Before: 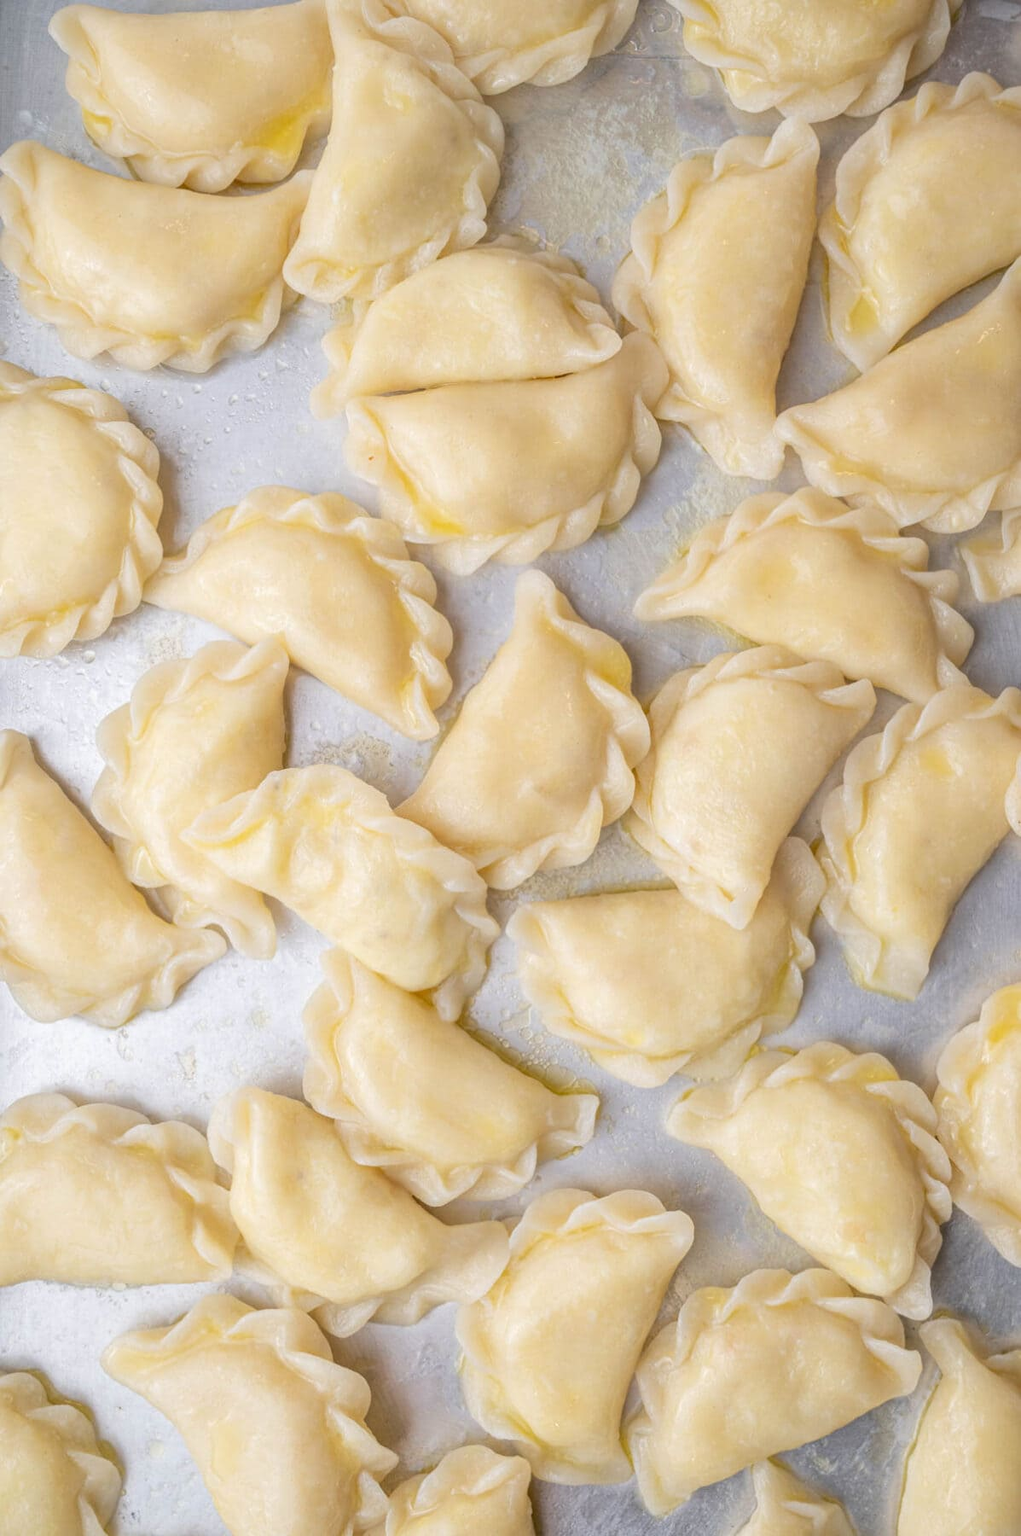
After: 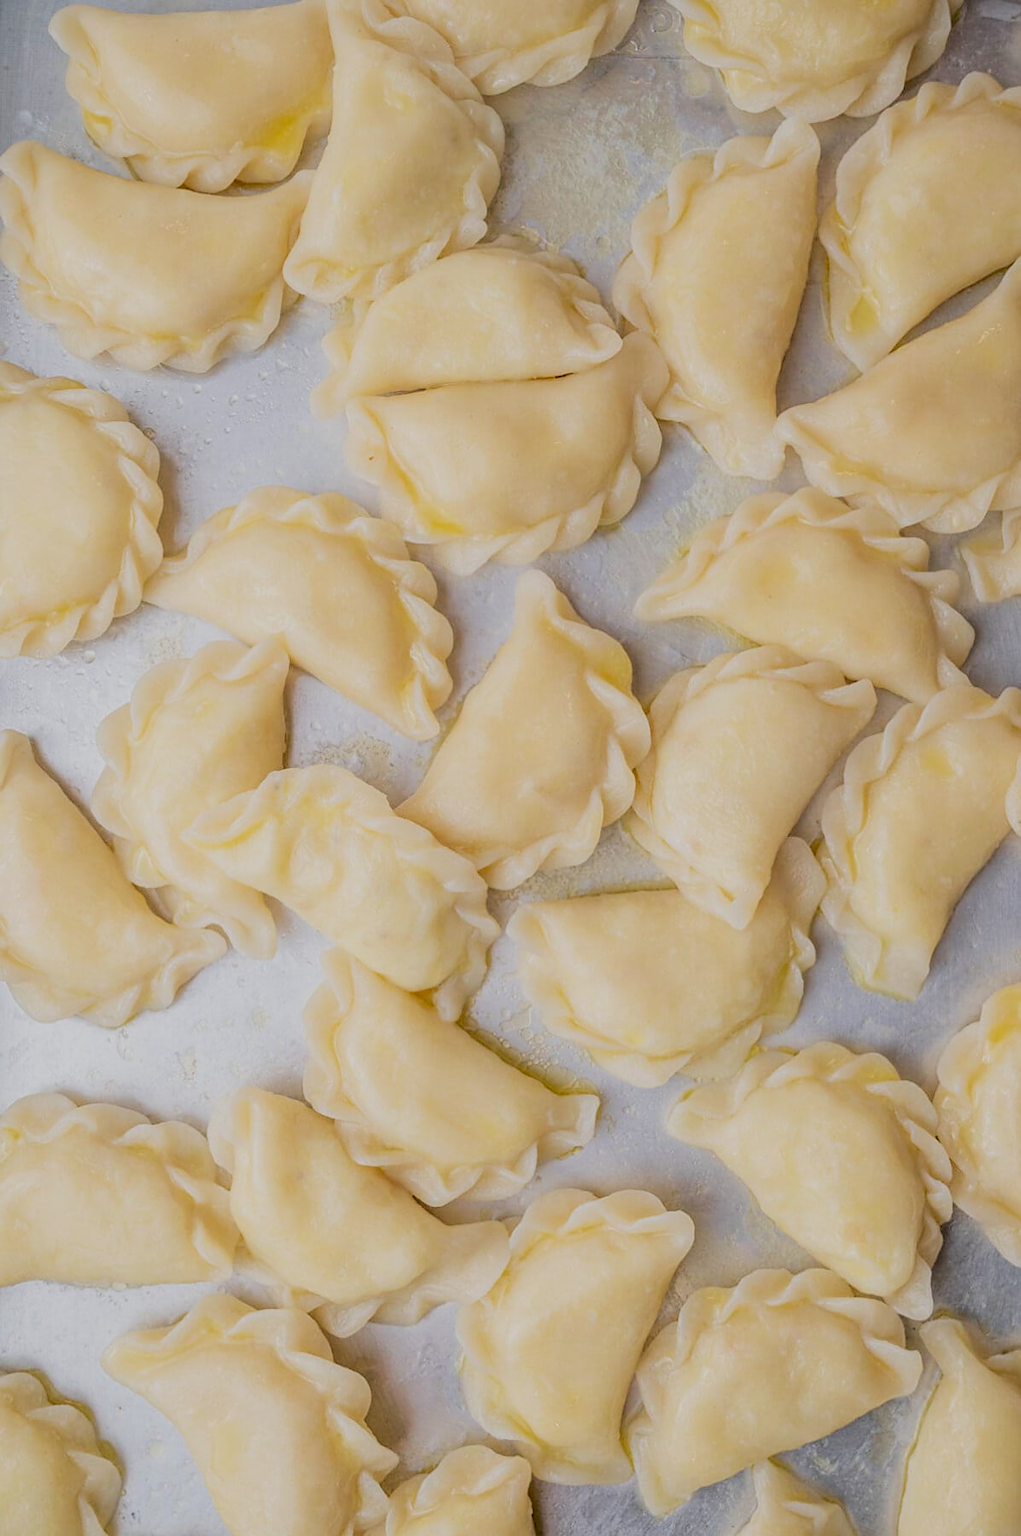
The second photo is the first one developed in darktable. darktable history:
velvia: strength 14.93%
filmic rgb: black relative exposure -7.65 EV, white relative exposure 4.56 EV, hardness 3.61
exposure: black level correction 0.009, exposure -0.164 EV, compensate exposure bias true, compensate highlight preservation false
sharpen: radius 1.834, amount 0.392, threshold 1.537
